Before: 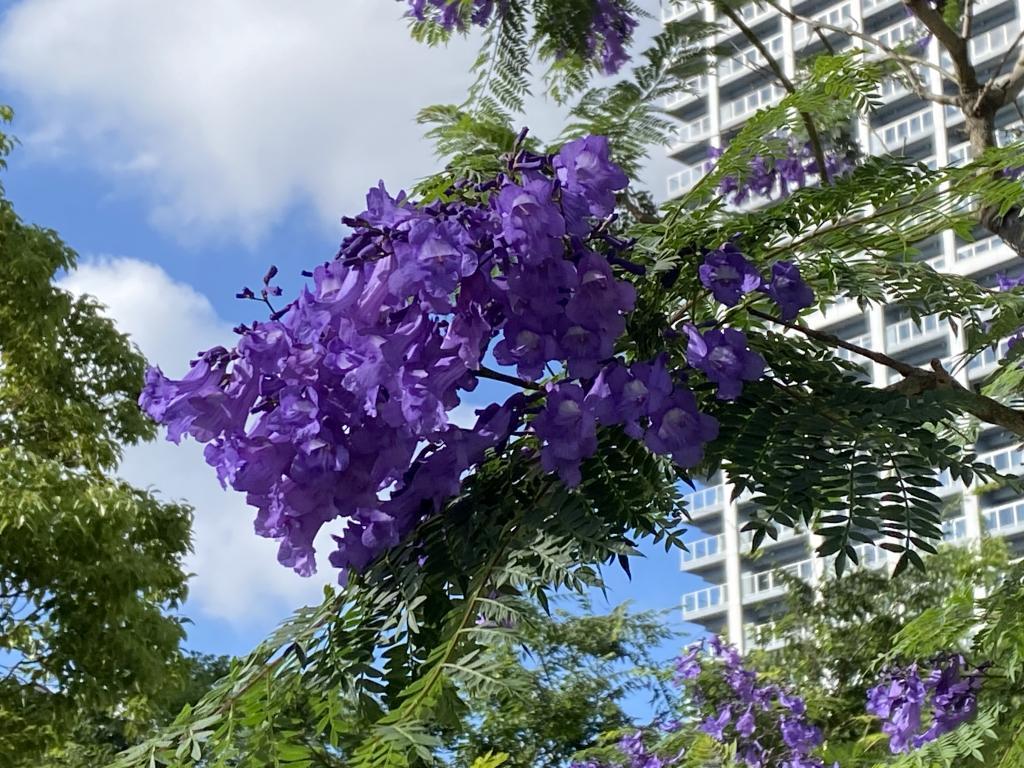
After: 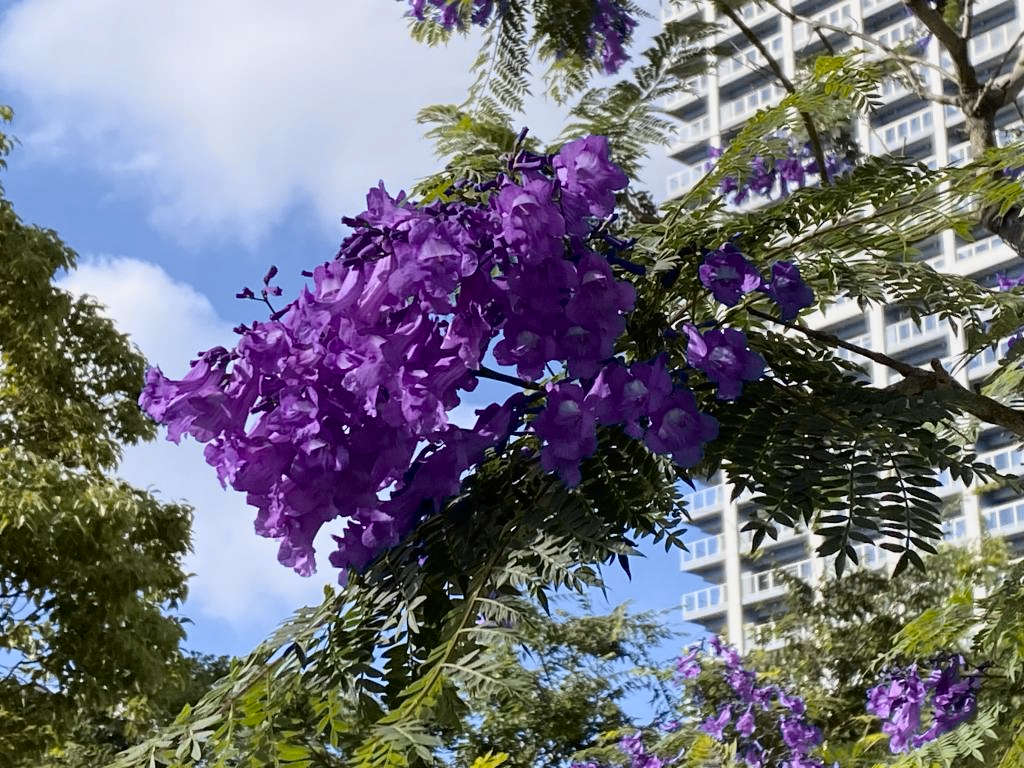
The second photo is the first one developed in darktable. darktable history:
white balance: emerald 1
tone curve: curves: ch0 [(0, 0) (0.087, 0.054) (0.281, 0.245) (0.506, 0.526) (0.8, 0.824) (0.994, 0.955)]; ch1 [(0, 0) (0.27, 0.195) (0.406, 0.435) (0.452, 0.474) (0.495, 0.5) (0.514, 0.508) (0.563, 0.584) (0.654, 0.689) (1, 1)]; ch2 [(0, 0) (0.269, 0.299) (0.459, 0.441) (0.498, 0.499) (0.523, 0.52) (0.551, 0.549) (0.633, 0.625) (0.659, 0.681) (0.718, 0.764) (1, 1)], color space Lab, independent channels, preserve colors none
